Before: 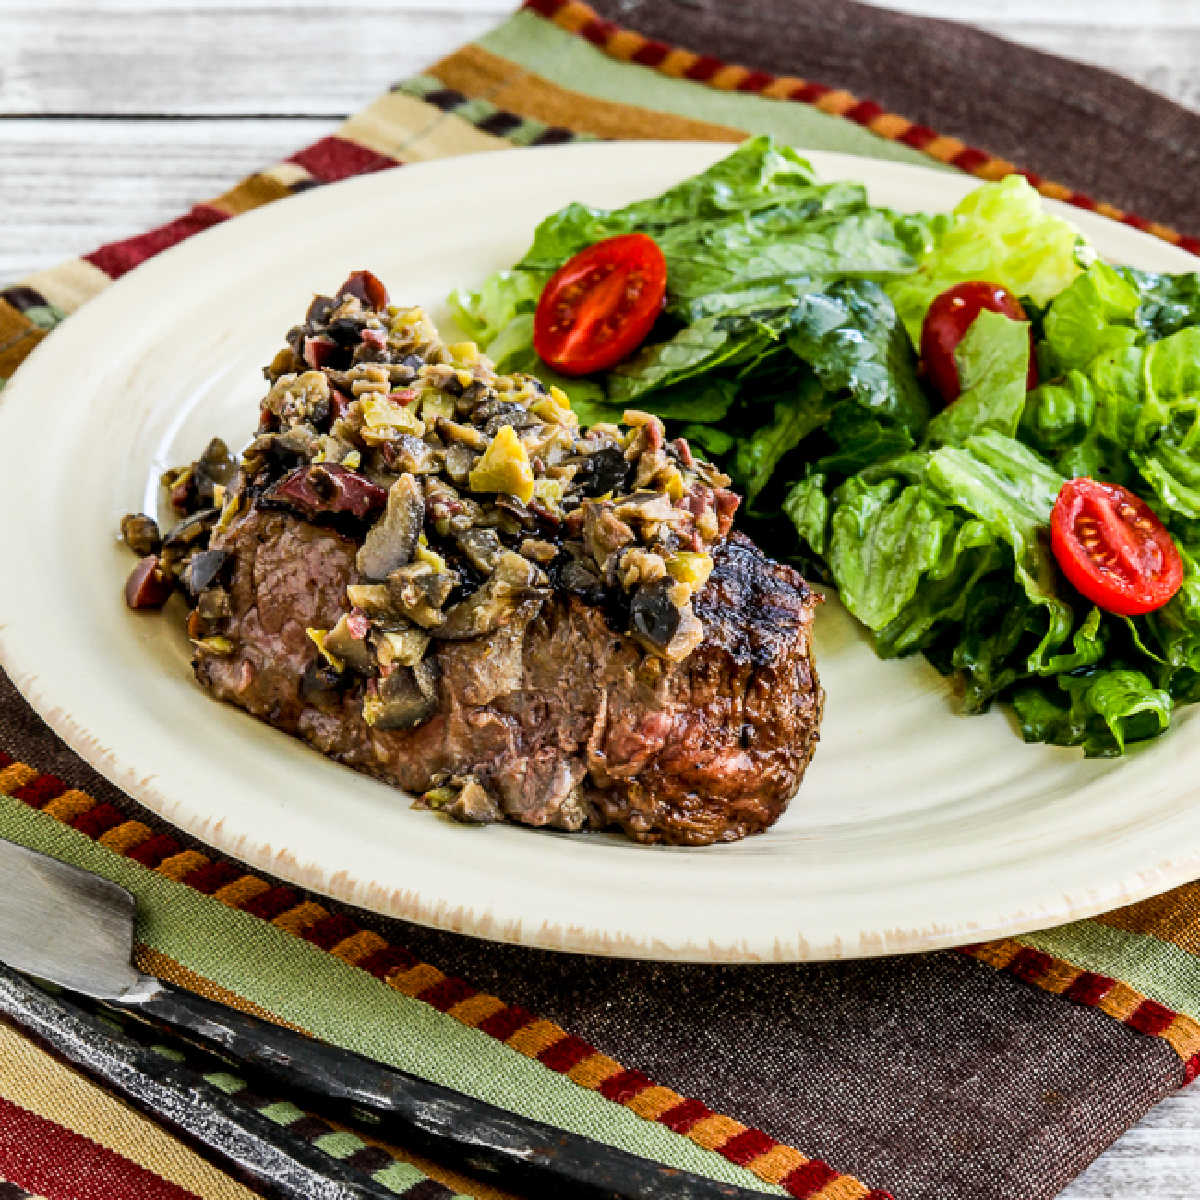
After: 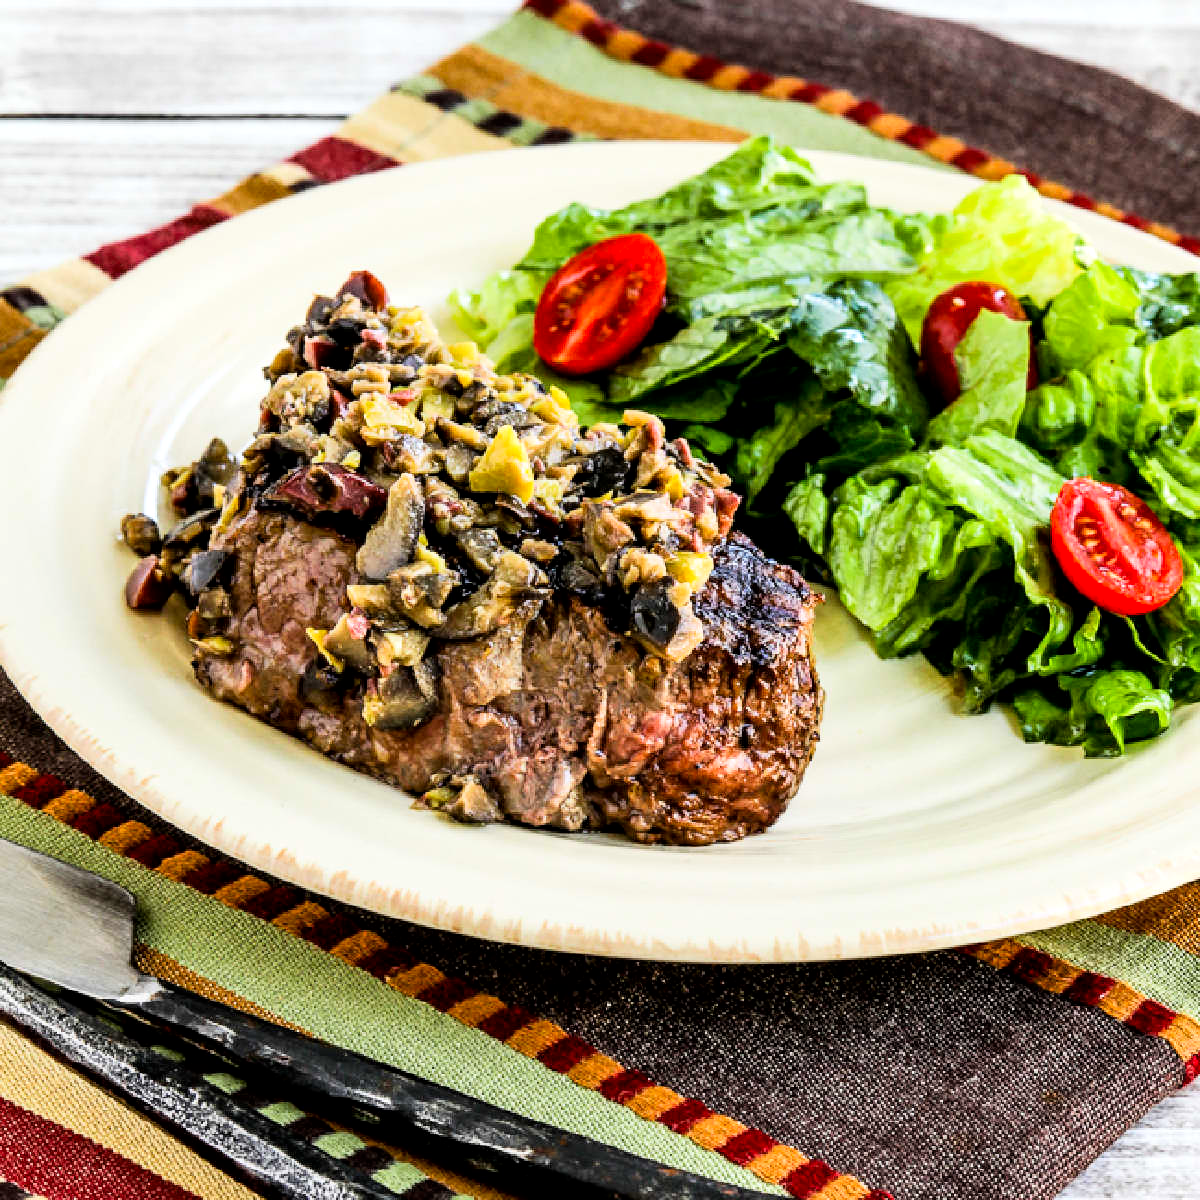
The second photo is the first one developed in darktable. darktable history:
tone curve: curves: ch0 [(0, 0) (0.004, 0.001) (0.133, 0.112) (0.325, 0.362) (0.832, 0.893) (1, 1)], color space Lab, linked channels, preserve colors none
exposure: black level correction 0.002, exposure 0.15 EV, compensate highlight preservation false
